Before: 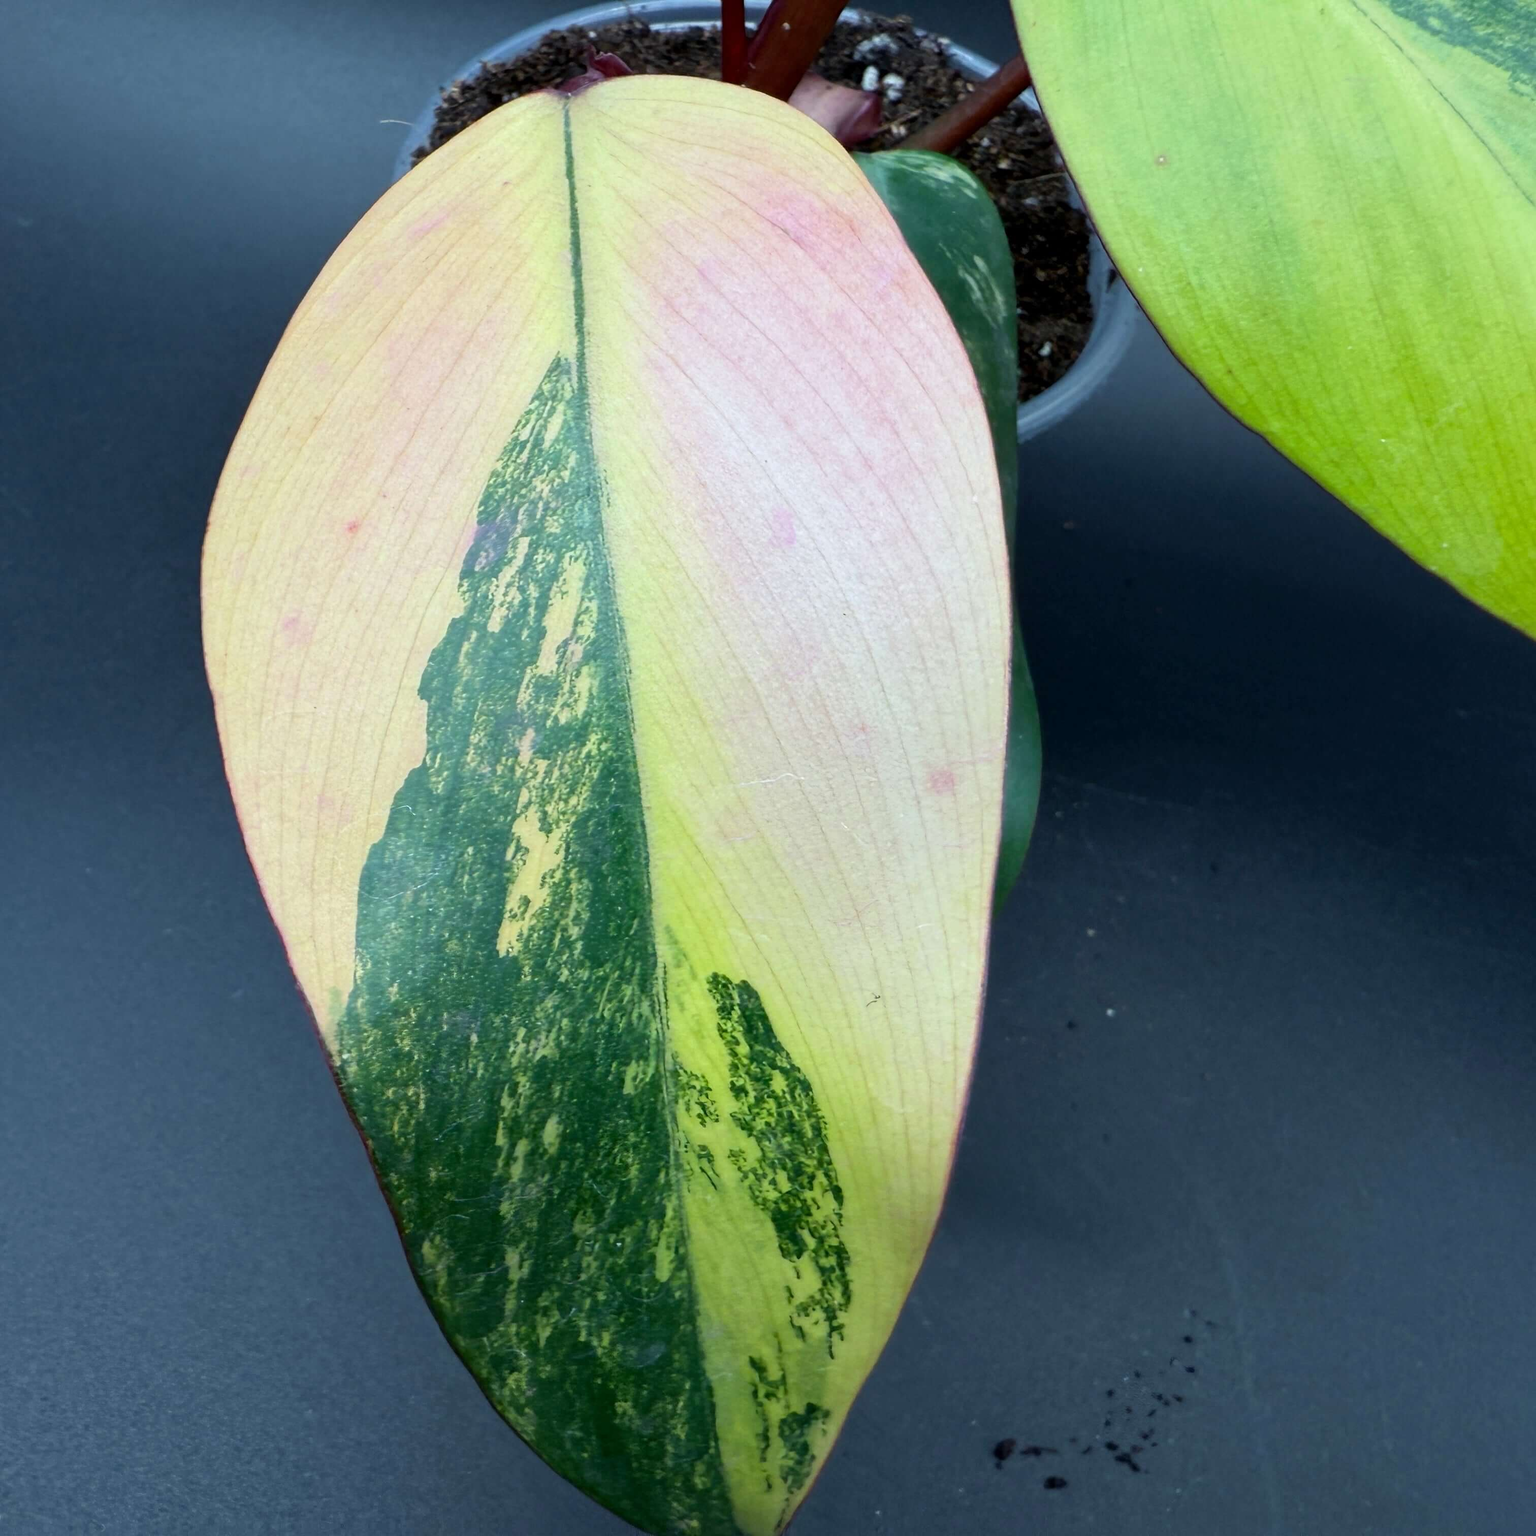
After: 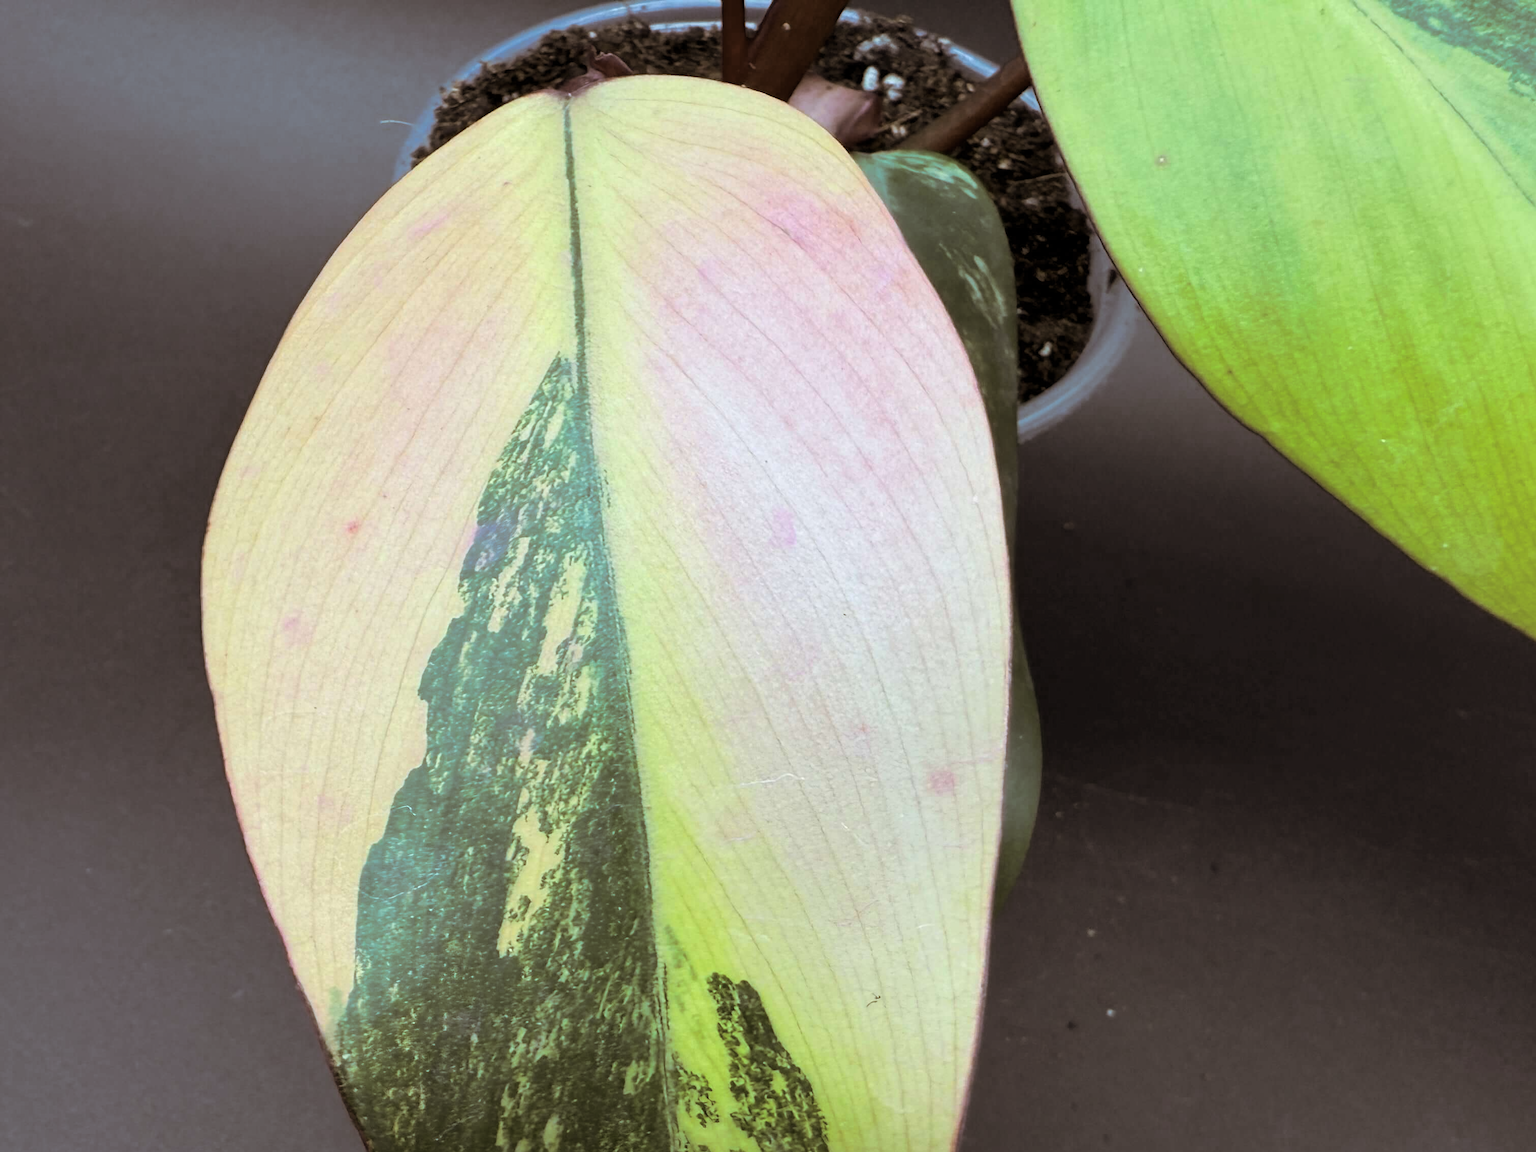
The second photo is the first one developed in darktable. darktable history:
crop: bottom 24.988%
split-toning: shadows › hue 32.4°, shadows › saturation 0.51, highlights › hue 180°, highlights › saturation 0, balance -60.17, compress 55.19%
